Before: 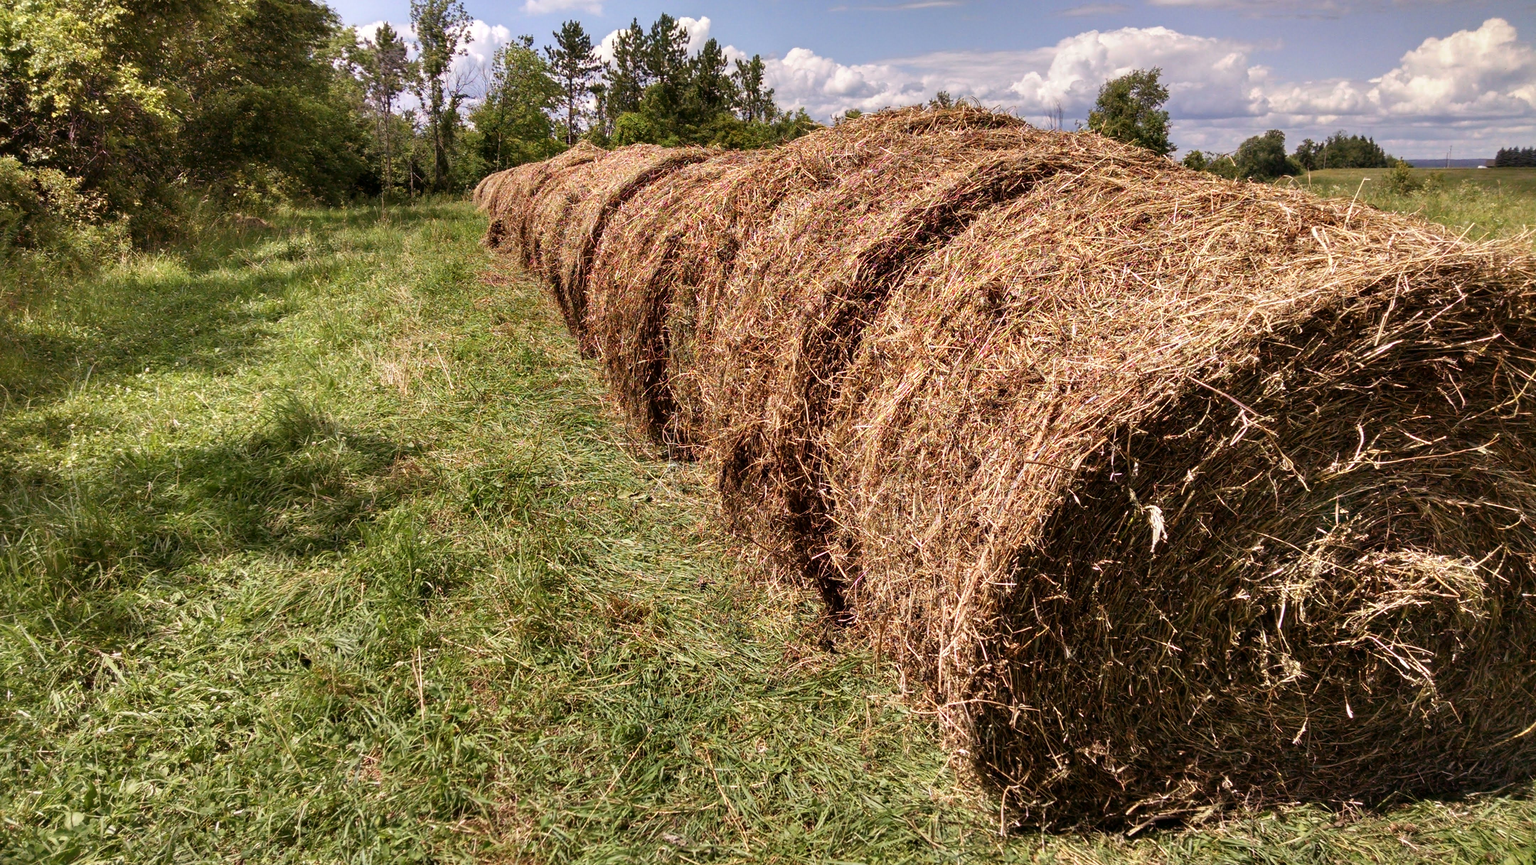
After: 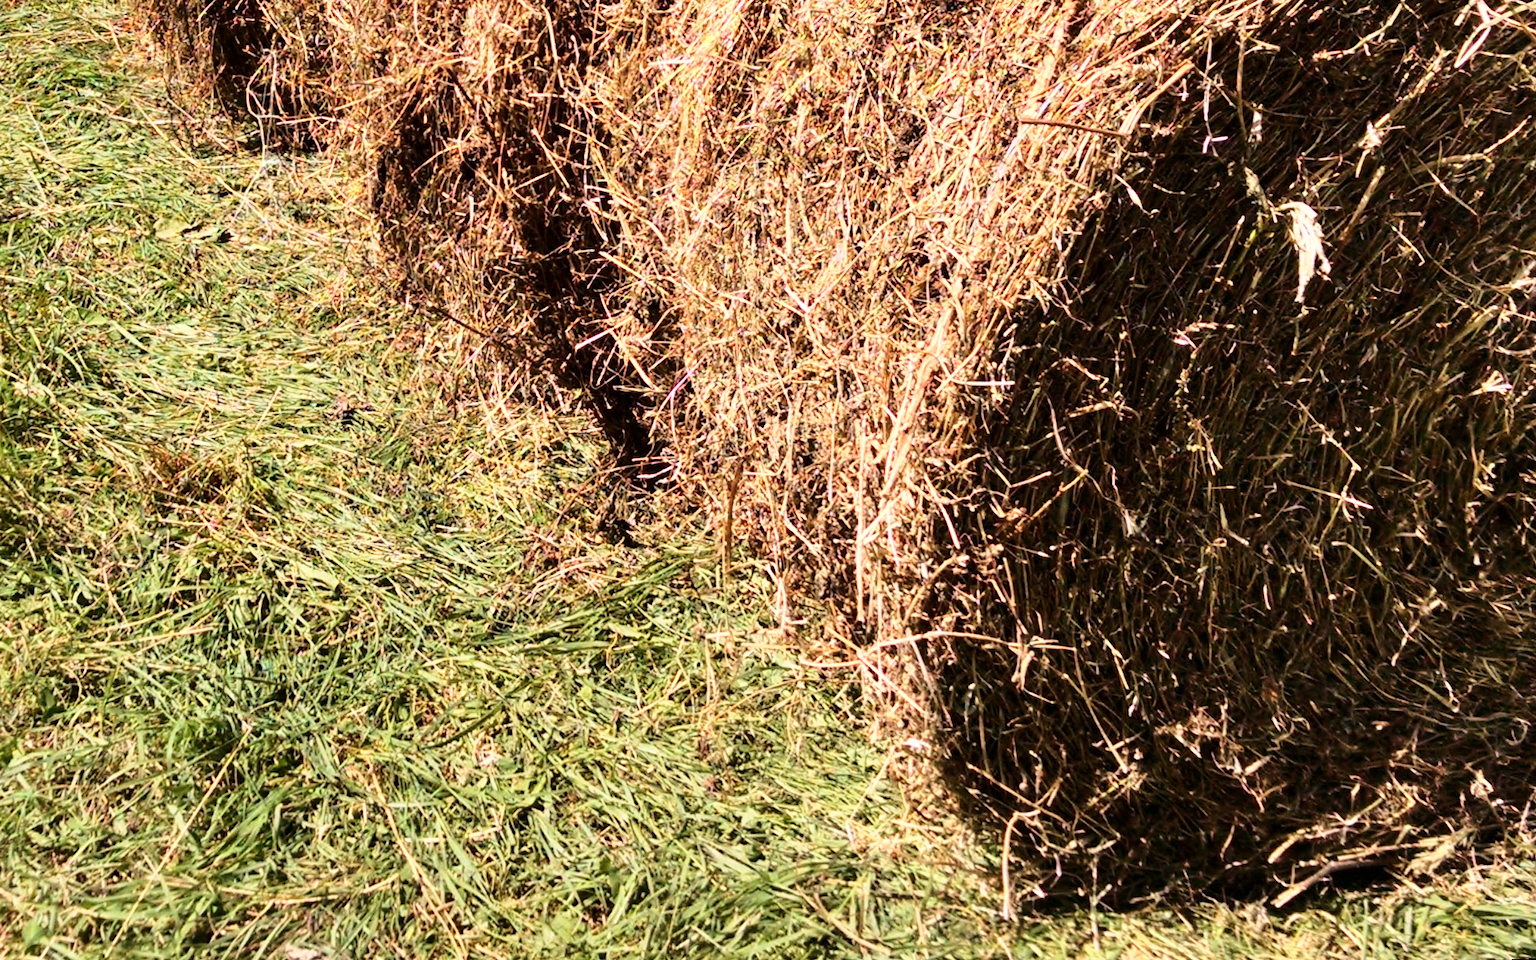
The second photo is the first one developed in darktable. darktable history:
base curve: curves: ch0 [(0, 0) (0.028, 0.03) (0.121, 0.232) (0.46, 0.748) (0.859, 0.968) (1, 1)]
white balance: red 1, blue 1
crop: left 35.976%, top 45.819%, right 18.162%, bottom 5.807%
rotate and perspective: rotation -2.56°, automatic cropping off
